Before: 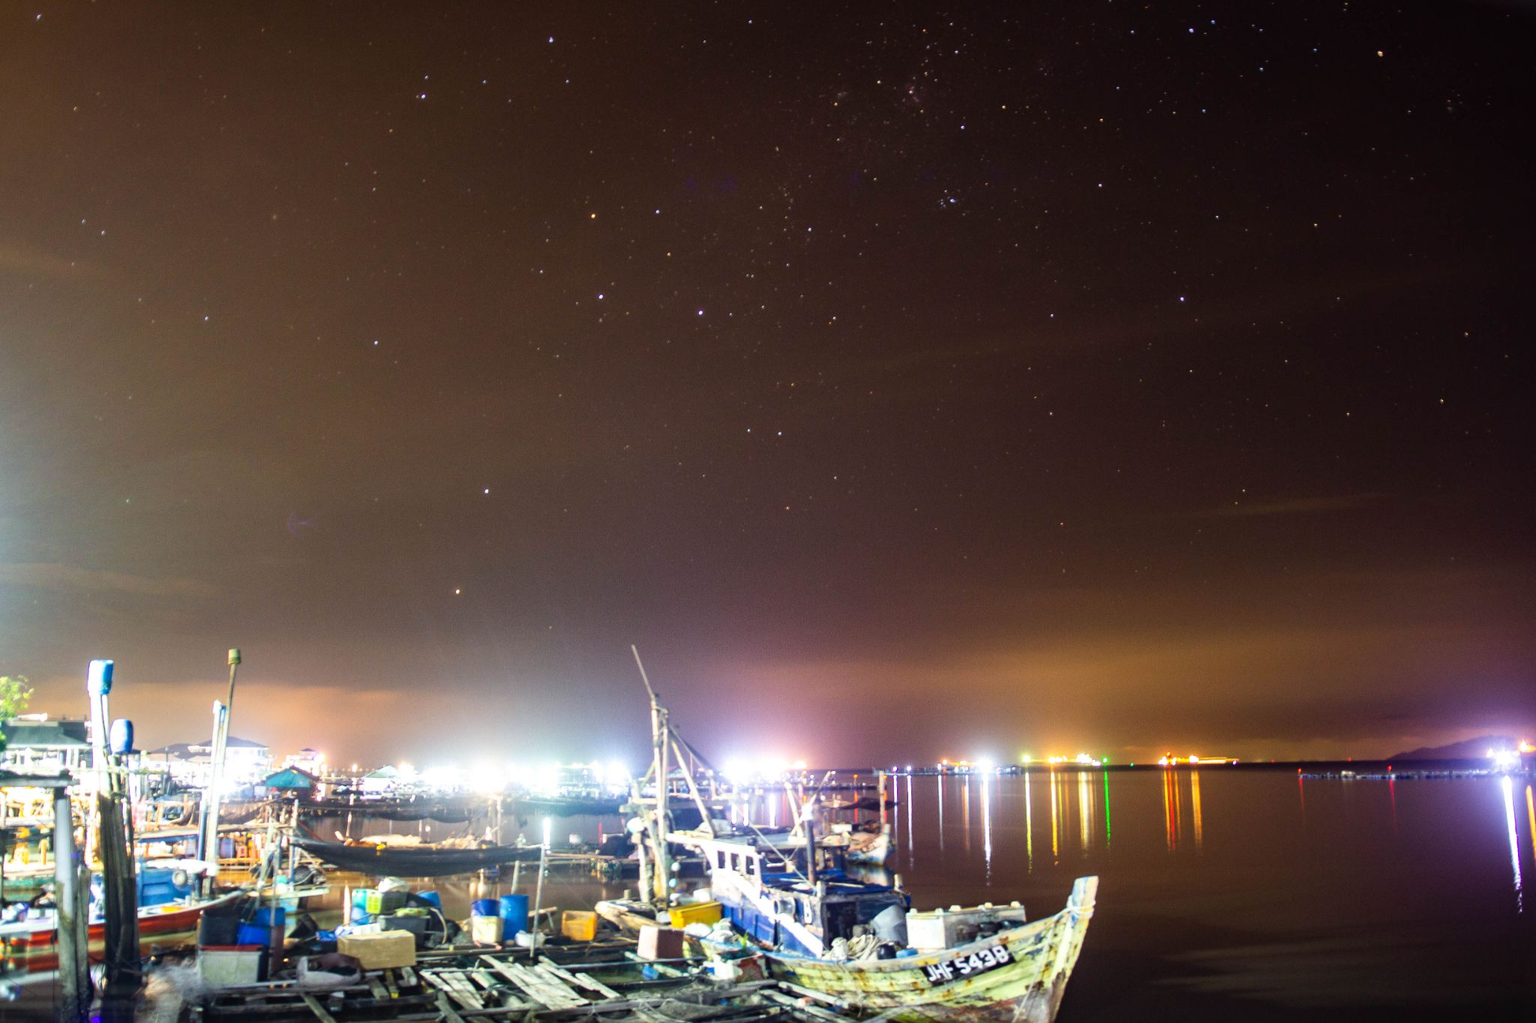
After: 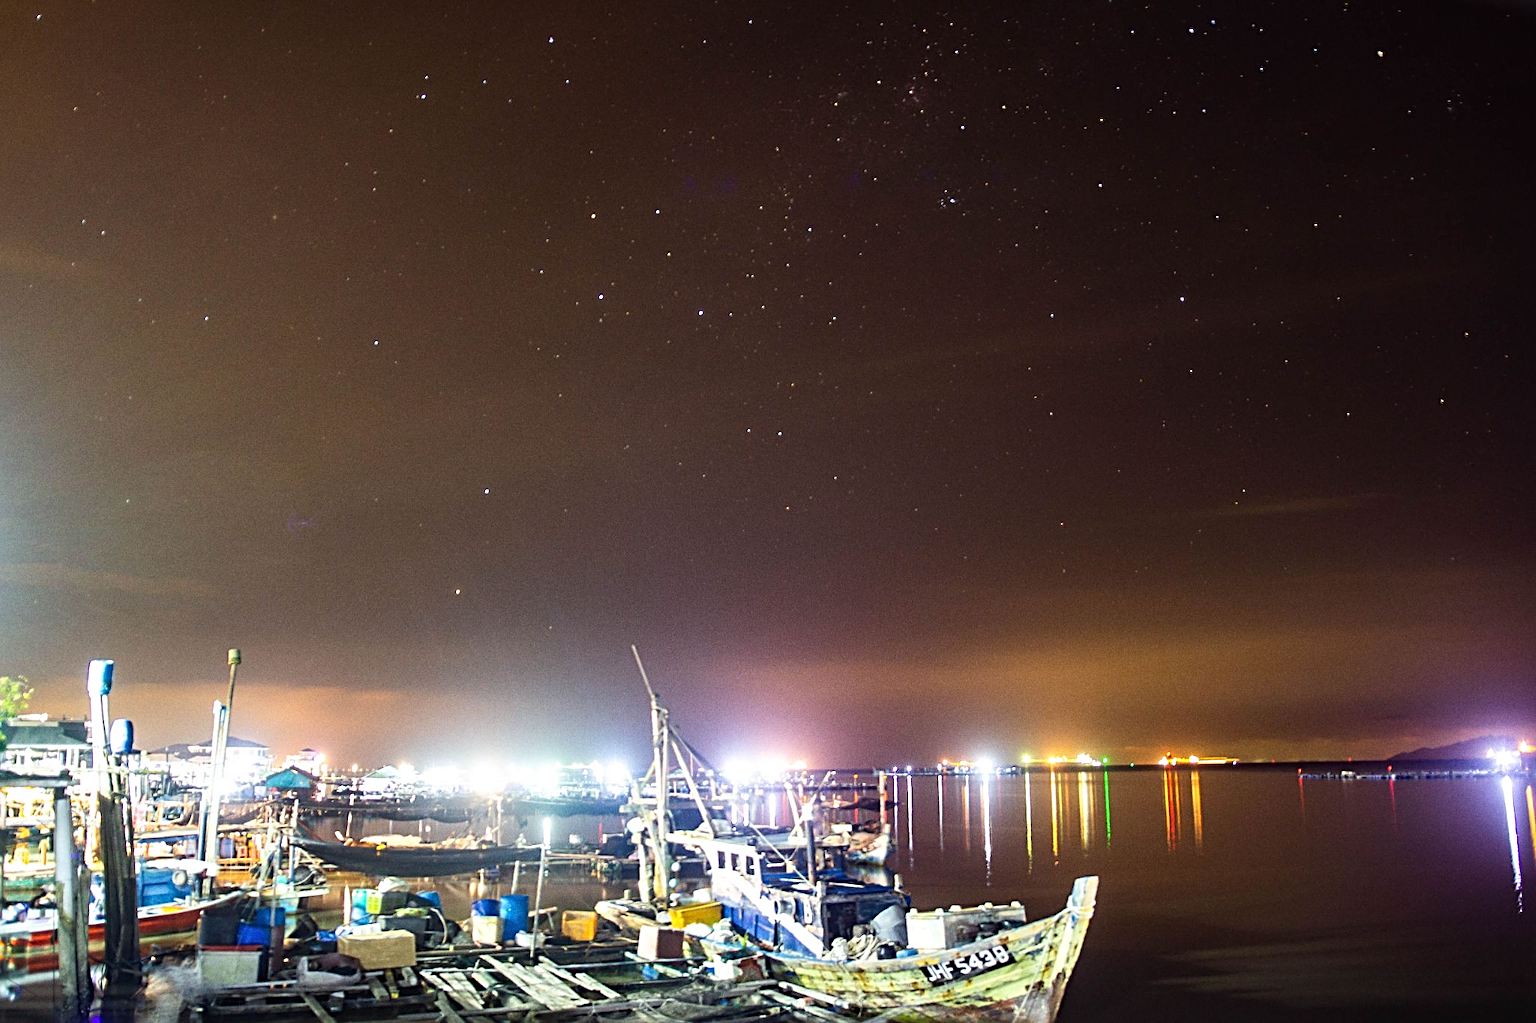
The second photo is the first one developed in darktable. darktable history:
tone equalizer: on, module defaults
grain: on, module defaults
sharpen: radius 3.025, amount 0.757
